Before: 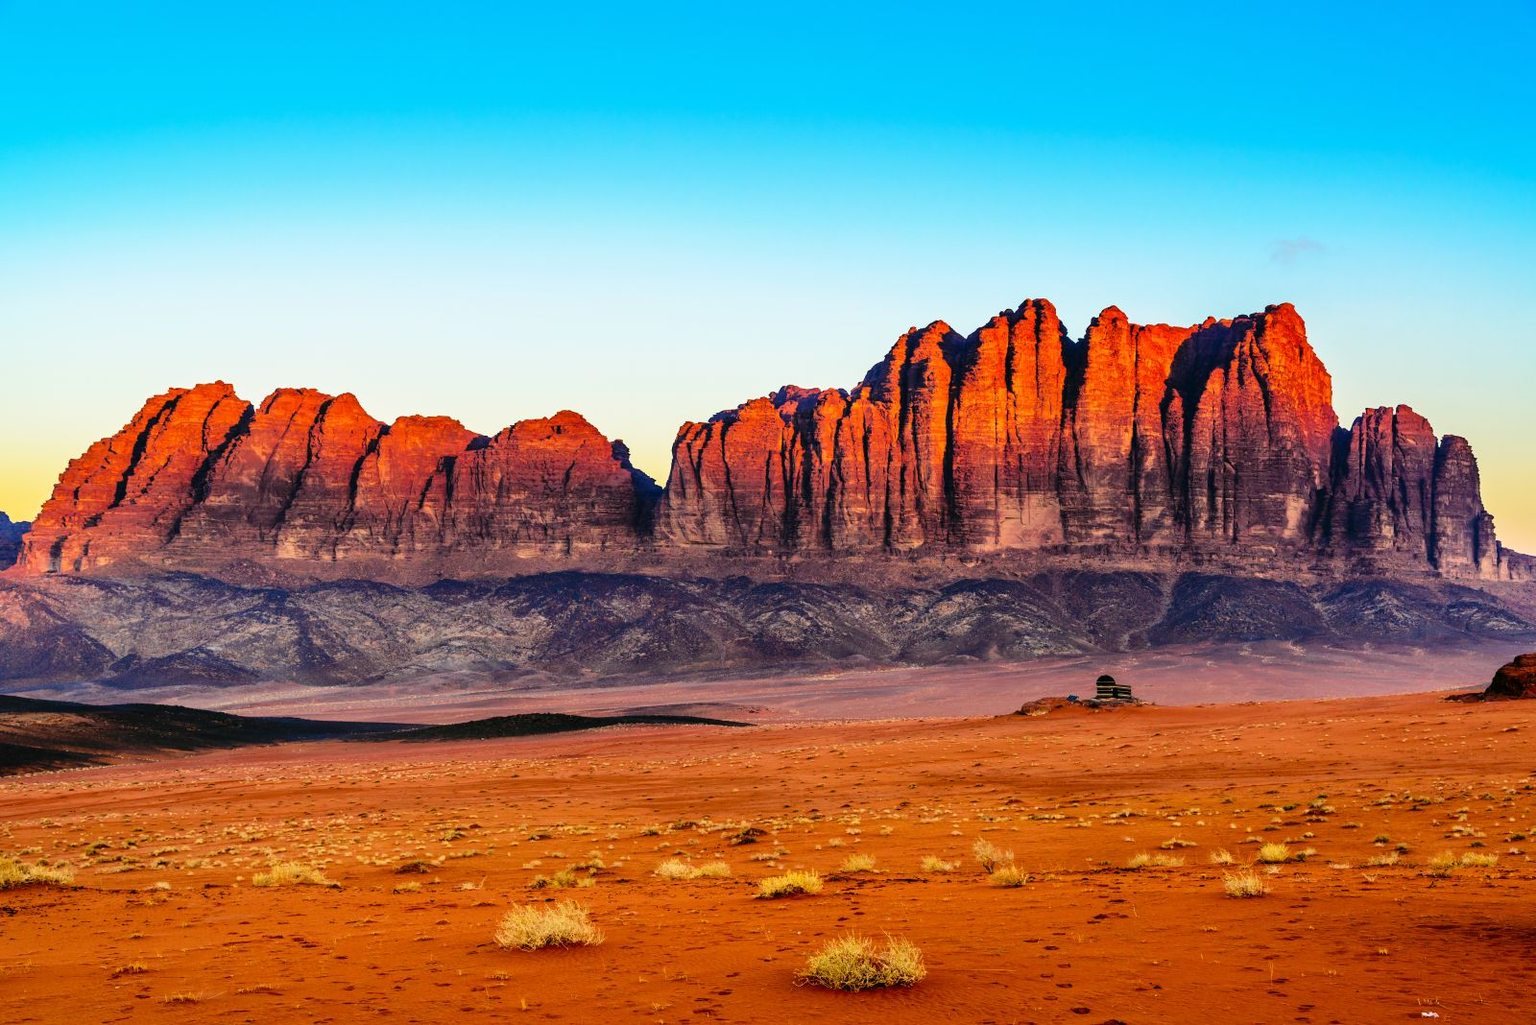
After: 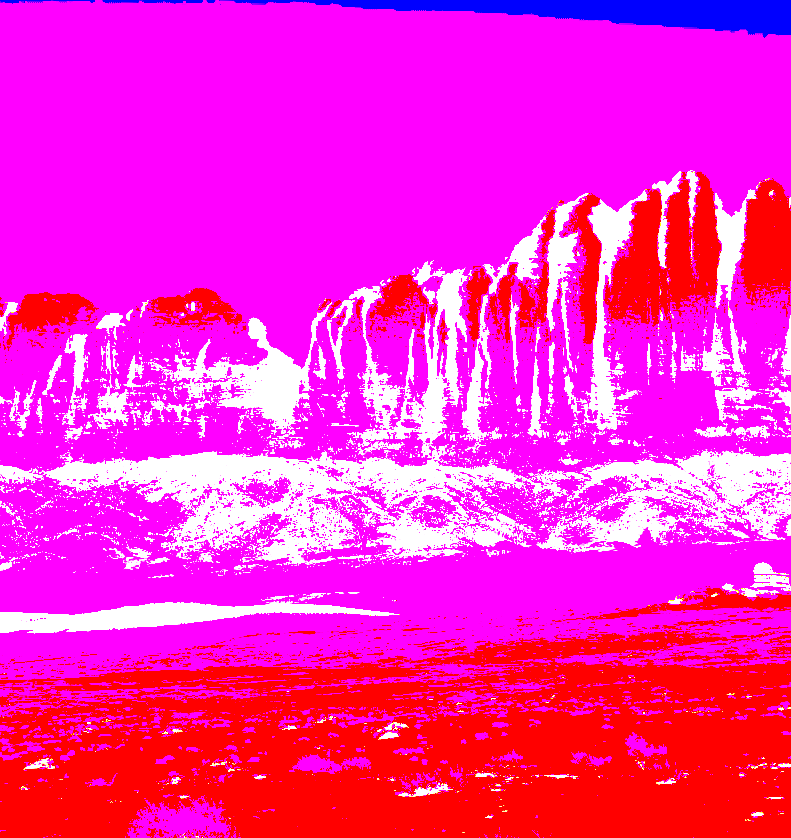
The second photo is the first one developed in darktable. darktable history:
shadows and highlights: shadows 0, highlights 40
exposure: black level correction 0, exposure 1.125 EV, compensate exposure bias true, compensate highlight preservation false
white balance: red 8, blue 8
contrast brightness saturation: brightness -0.02, saturation 0.35
crop and rotate: angle 0.02°, left 24.353%, top 13.219%, right 26.156%, bottom 8.224%
tone equalizer: on, module defaults
local contrast: detail 110%
